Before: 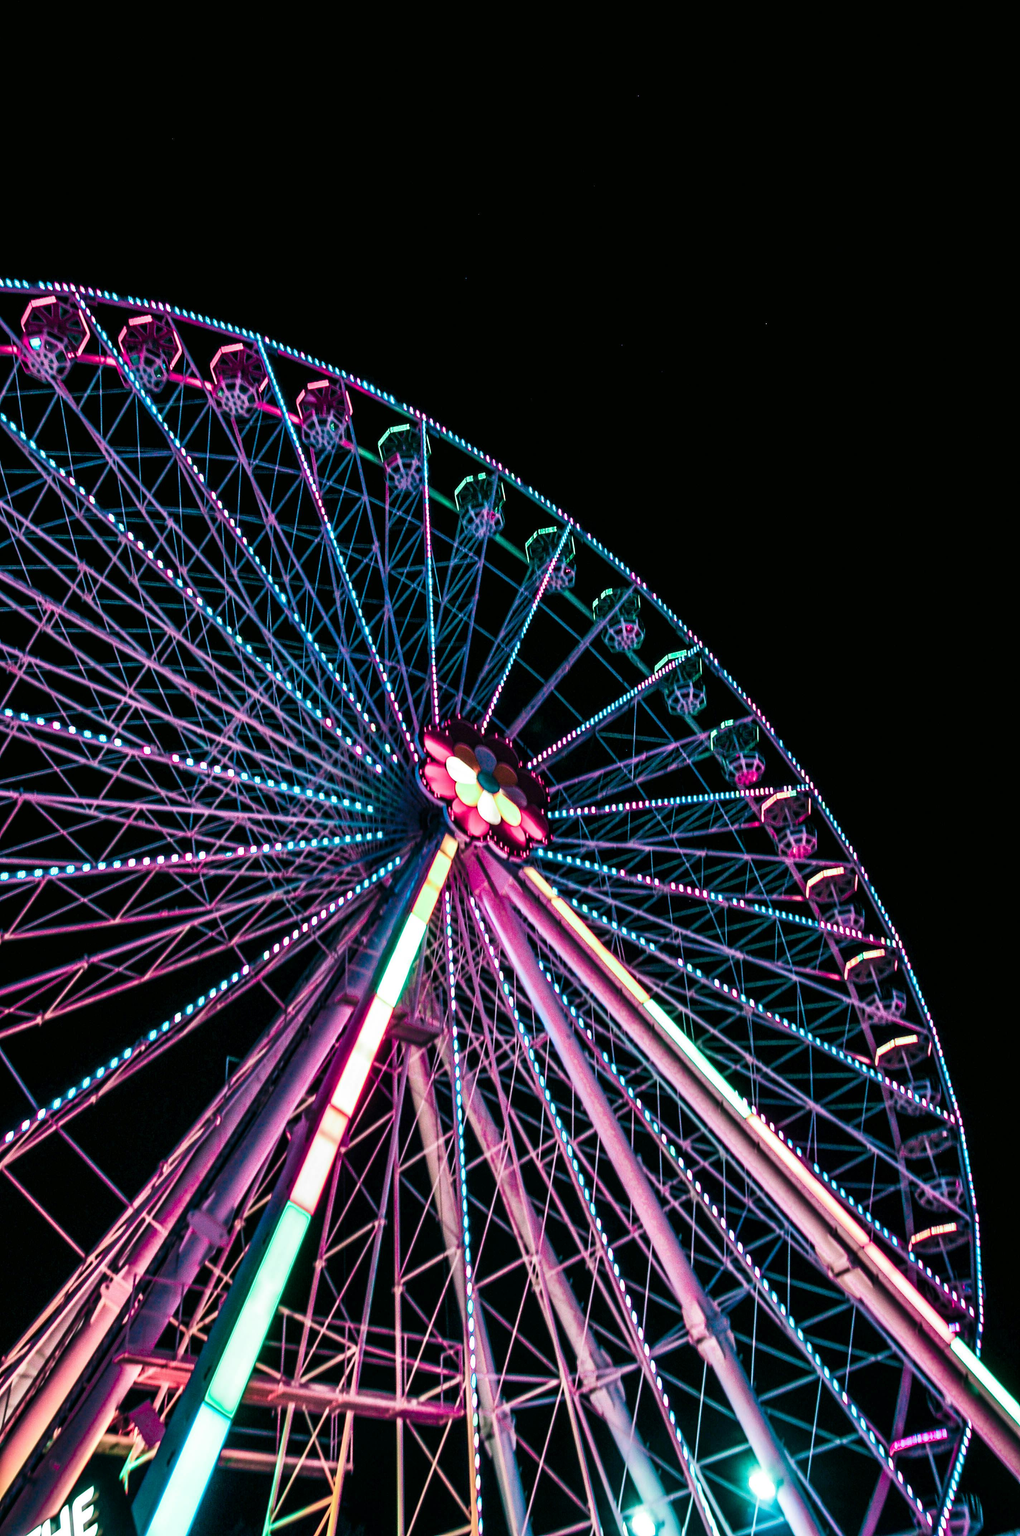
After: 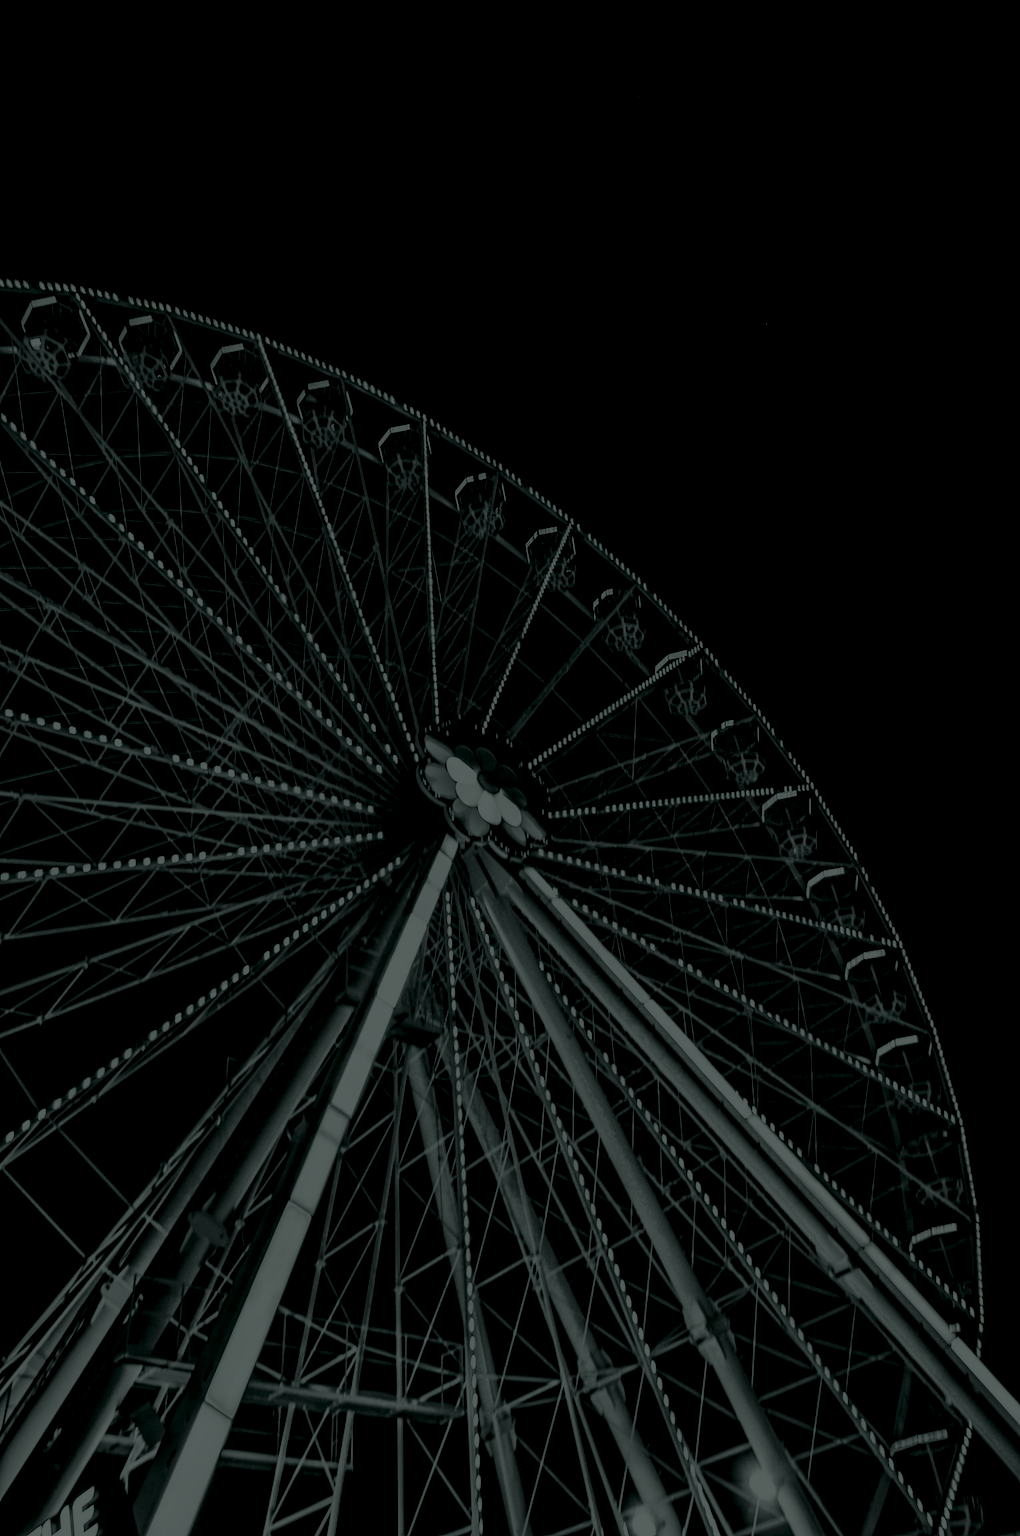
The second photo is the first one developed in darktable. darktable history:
white balance: red 1.123, blue 0.83
colorize: hue 90°, saturation 19%, lightness 1.59%, version 1
color balance: on, module defaults
